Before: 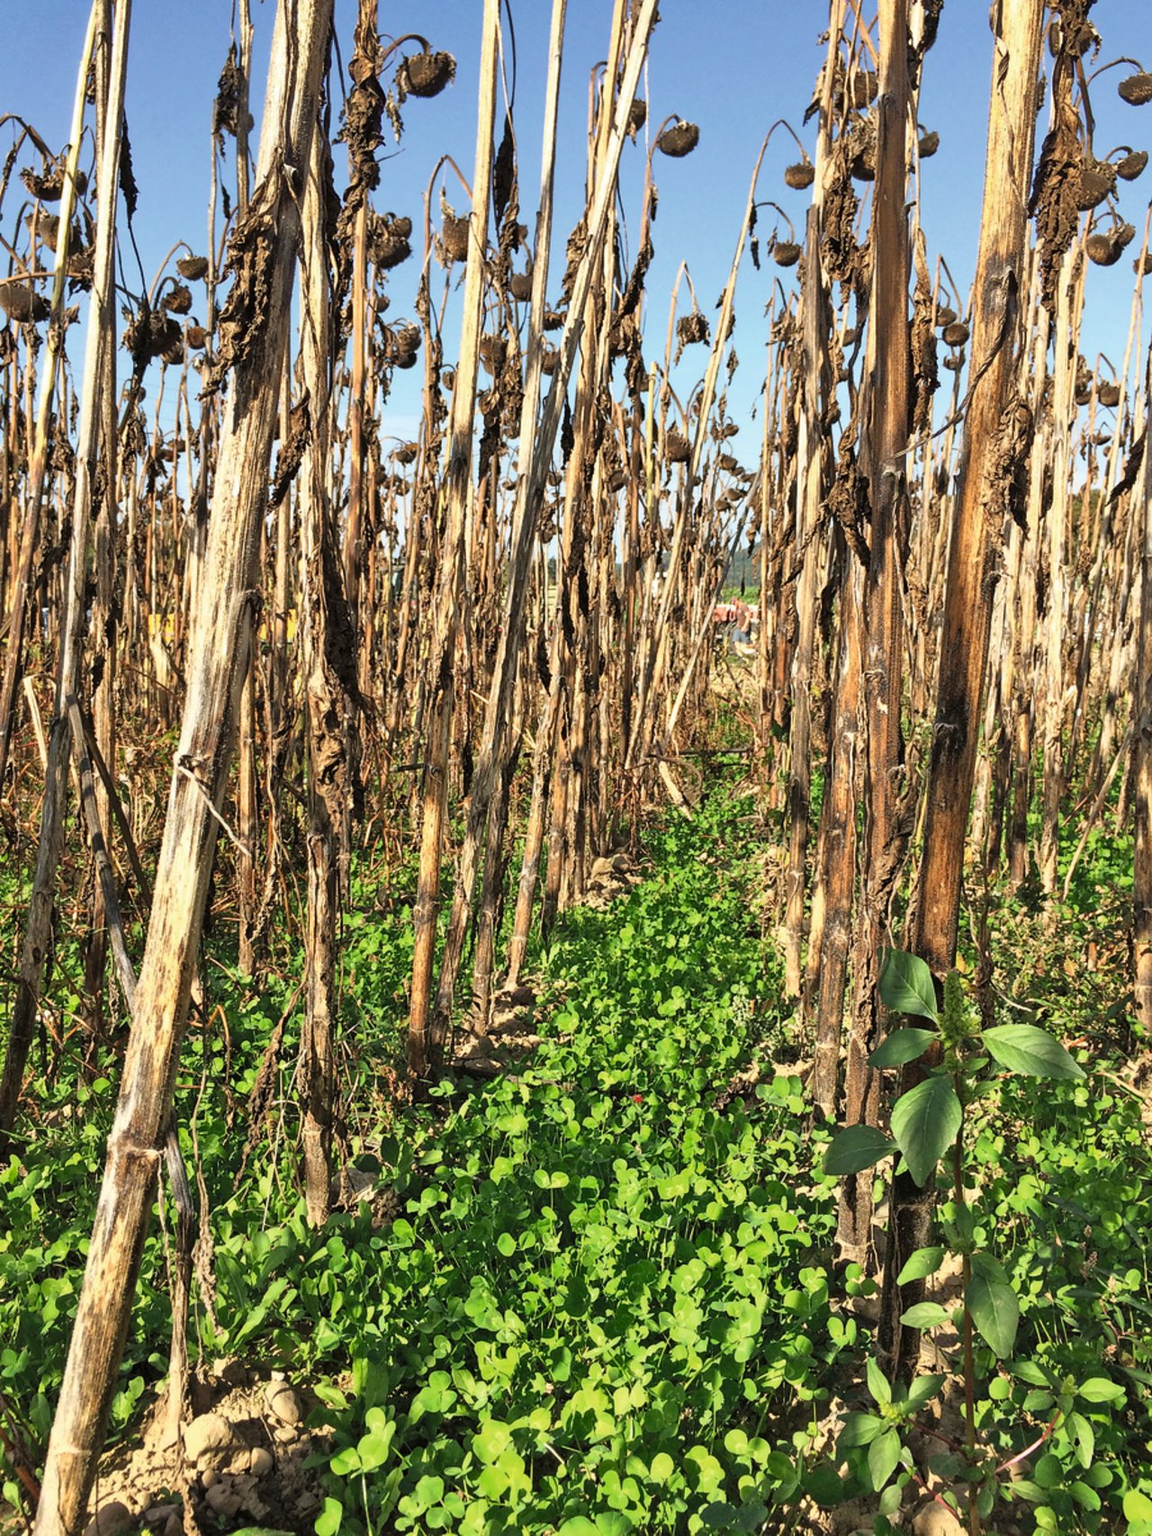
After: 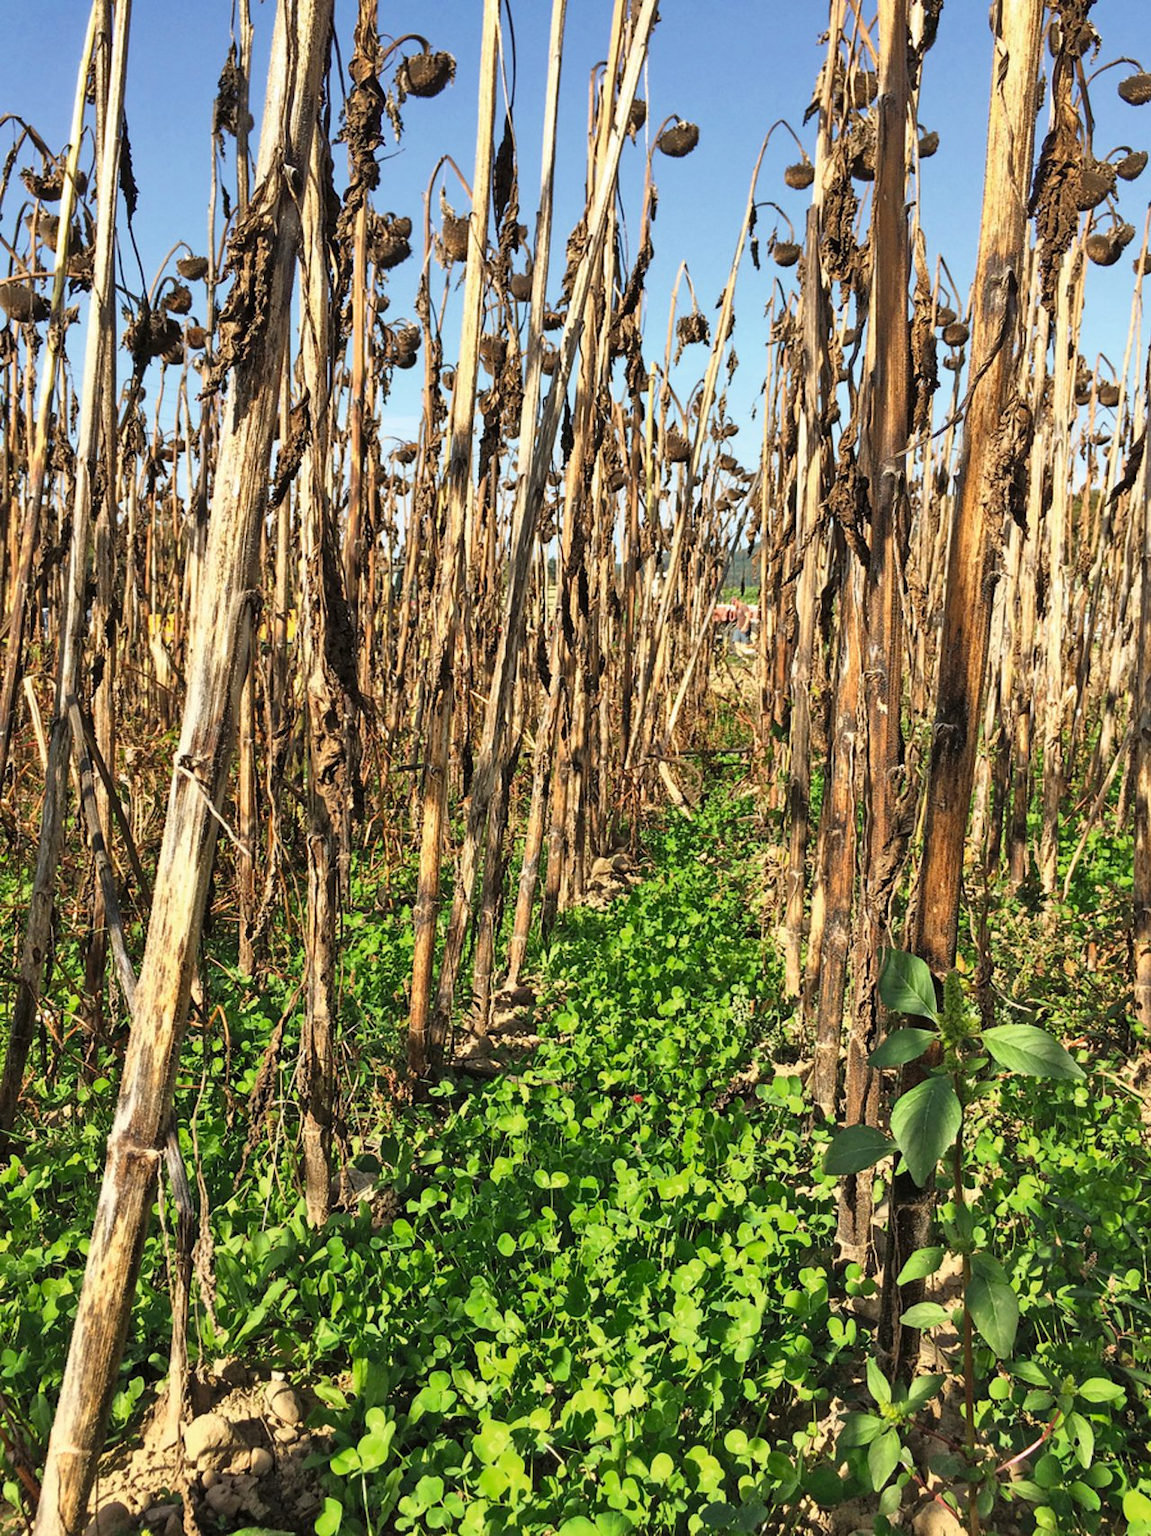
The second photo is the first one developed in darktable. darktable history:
color balance rgb: perceptual saturation grading › global saturation 5.223%
